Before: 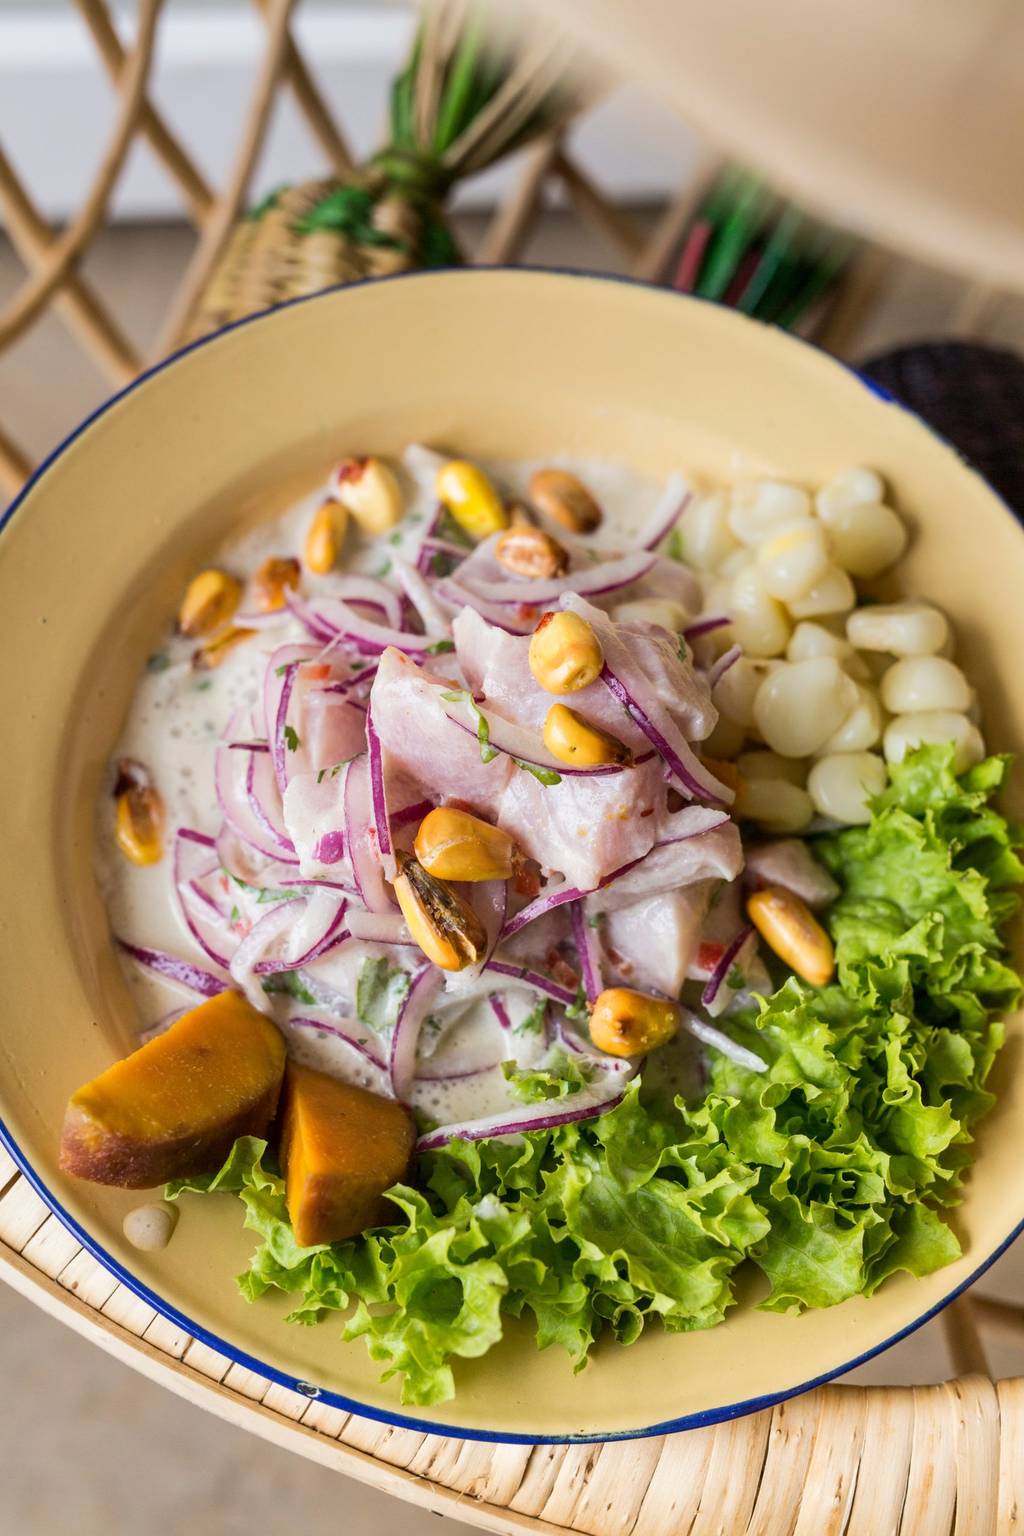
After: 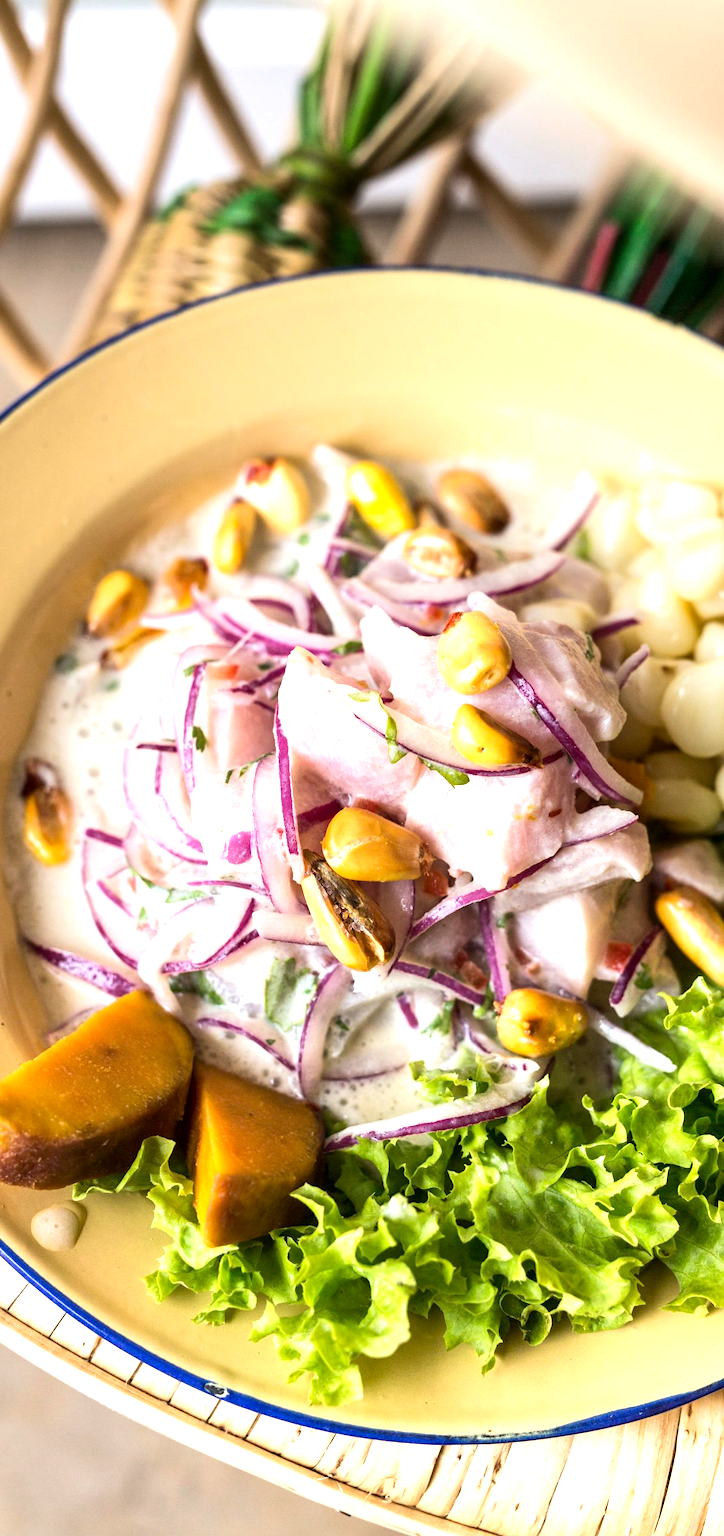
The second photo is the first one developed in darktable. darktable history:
crop and rotate: left 9.061%, right 20.142%
exposure: black level correction 0.001, exposure 0.5 EV, compensate exposure bias true, compensate highlight preservation false
tone equalizer: -8 EV -0.417 EV, -7 EV -0.389 EV, -6 EV -0.333 EV, -5 EV -0.222 EV, -3 EV 0.222 EV, -2 EV 0.333 EV, -1 EV 0.389 EV, +0 EV 0.417 EV, edges refinement/feathering 500, mask exposure compensation -1.57 EV, preserve details no
